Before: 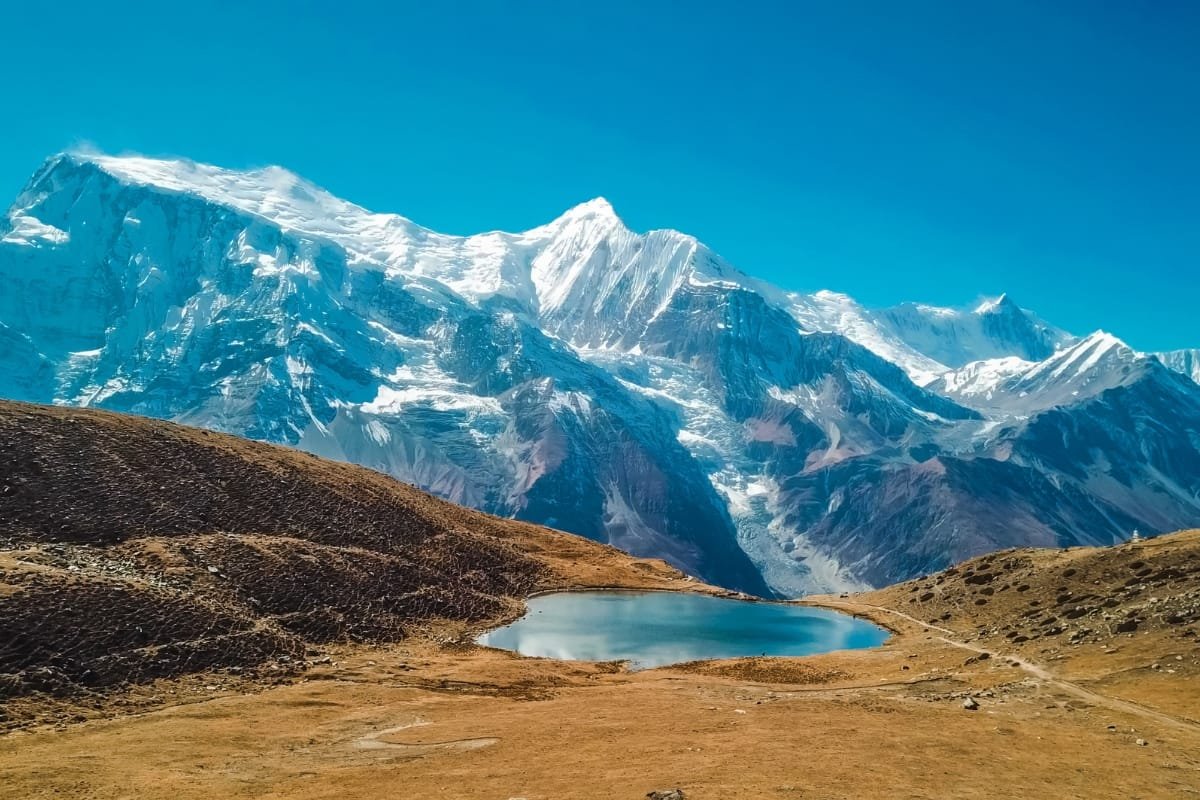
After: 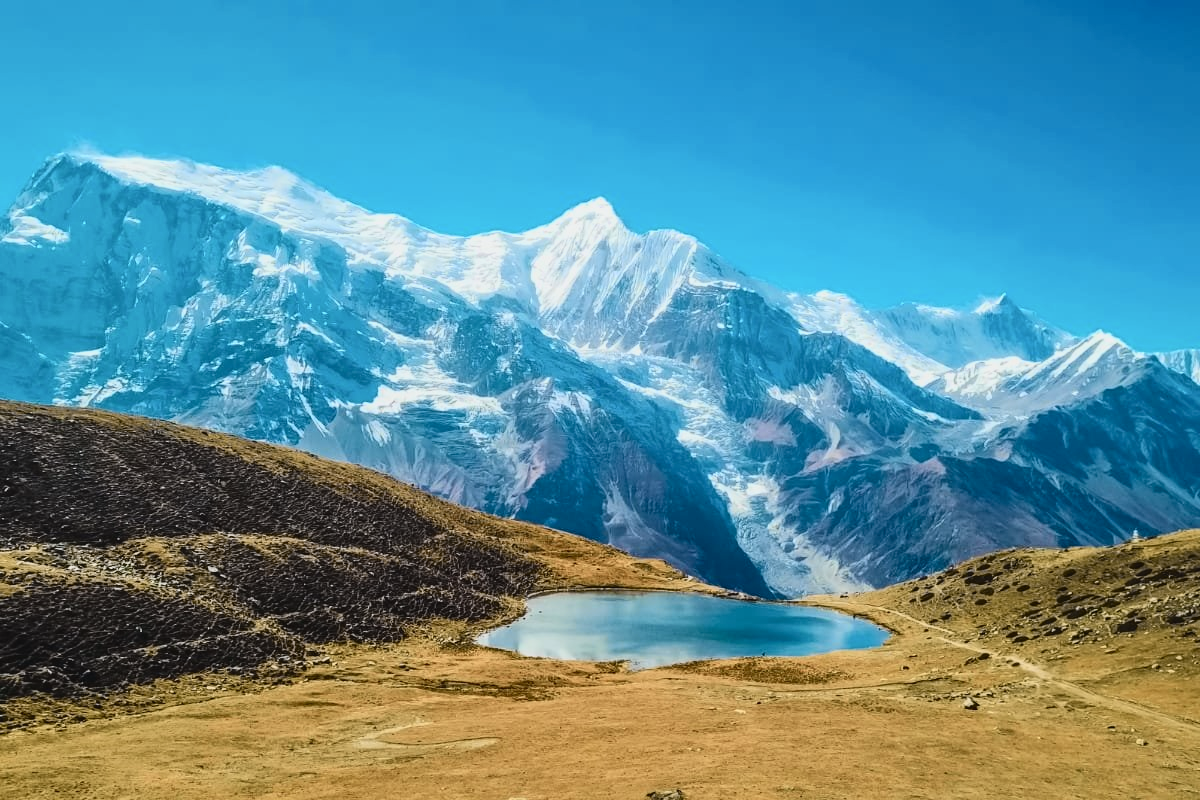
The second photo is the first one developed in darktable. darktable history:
tone curve: curves: ch0 [(0, 0.022) (0.114, 0.096) (0.282, 0.299) (0.456, 0.51) (0.613, 0.693) (0.786, 0.843) (0.999, 0.949)]; ch1 [(0, 0) (0.384, 0.365) (0.463, 0.447) (0.486, 0.474) (0.503, 0.5) (0.535, 0.522) (0.555, 0.546) (0.593, 0.599) (0.755, 0.793) (1, 1)]; ch2 [(0, 0) (0.369, 0.375) (0.449, 0.434) (0.501, 0.5) (0.528, 0.517) (0.561, 0.57) (0.612, 0.631) (0.668, 0.659) (1, 1)], color space Lab, independent channels, preserve colors none
color contrast: green-magenta contrast 0.8, blue-yellow contrast 1.1, unbound 0
